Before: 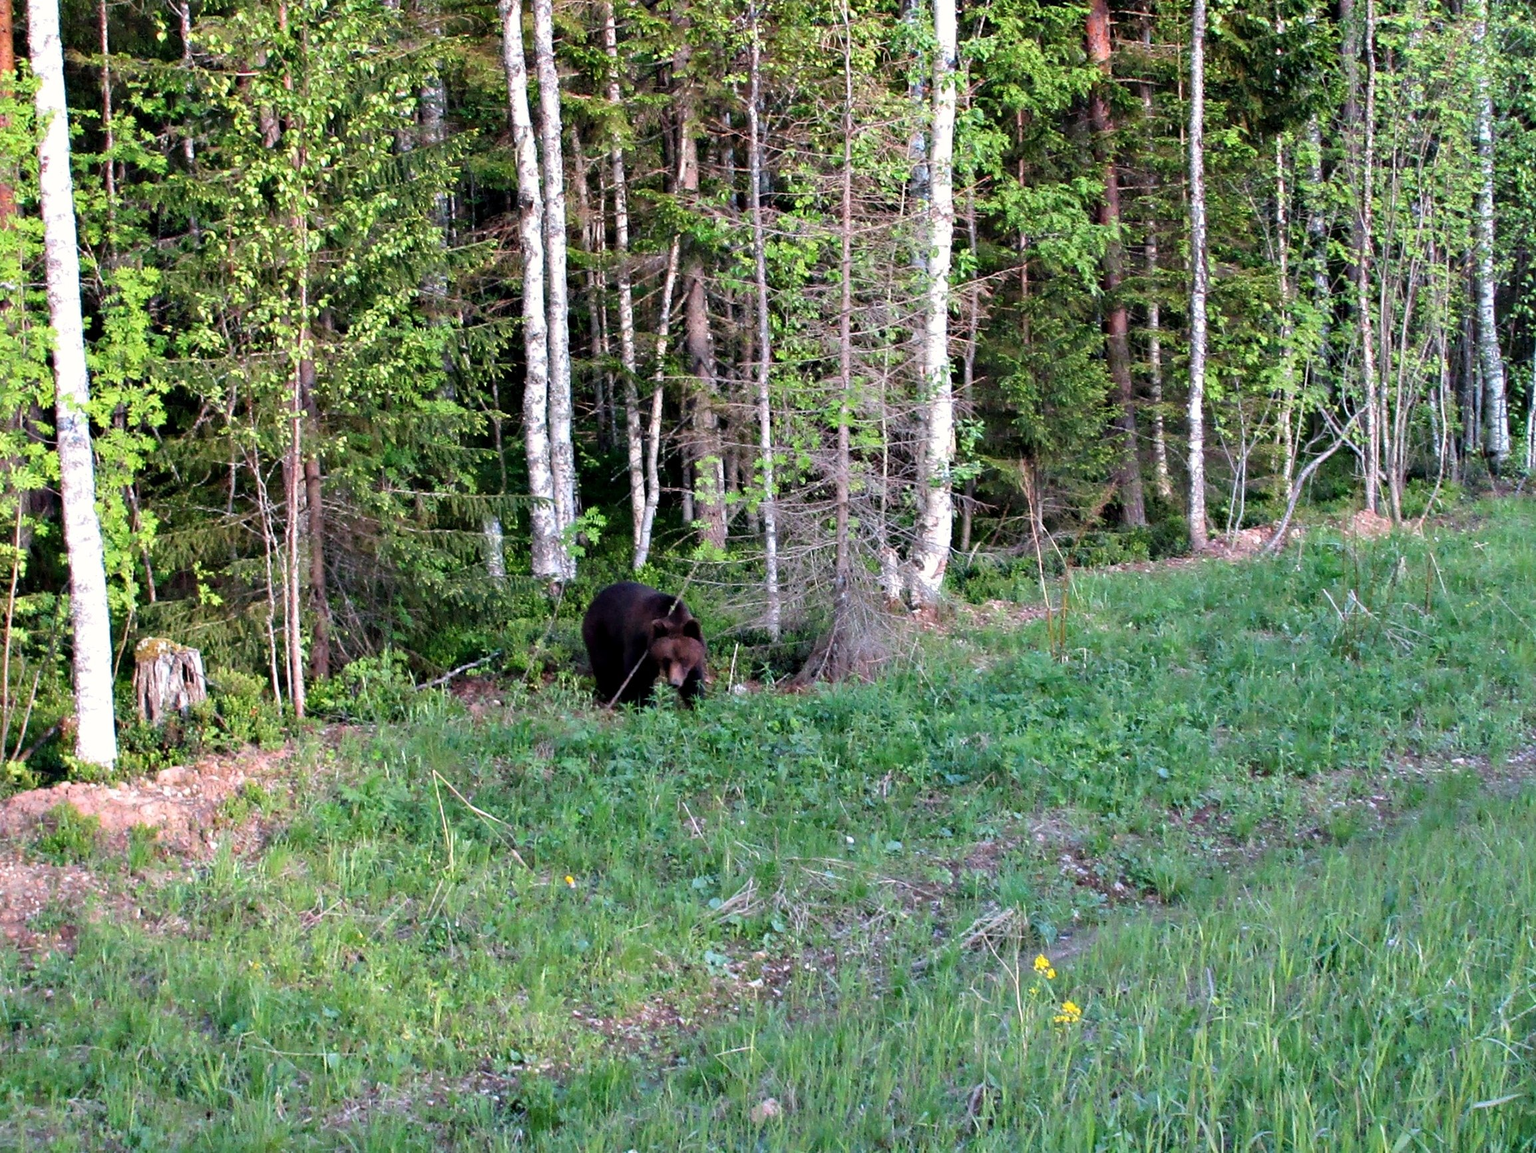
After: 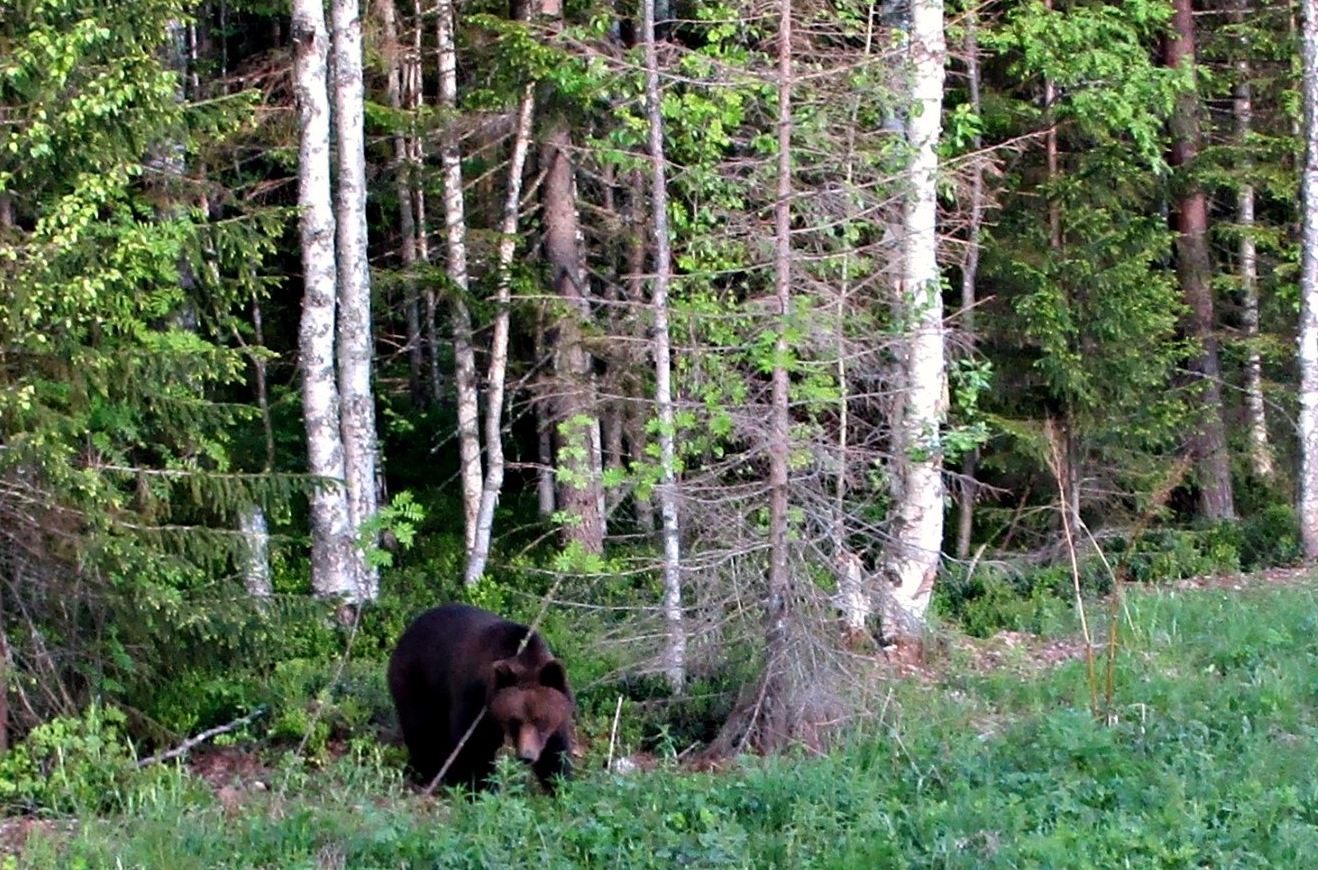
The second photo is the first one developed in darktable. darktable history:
shadows and highlights: shadows -25.29, highlights 50.01, soften with gaussian
crop: left 21.117%, top 15.603%, right 21.731%, bottom 34.11%
